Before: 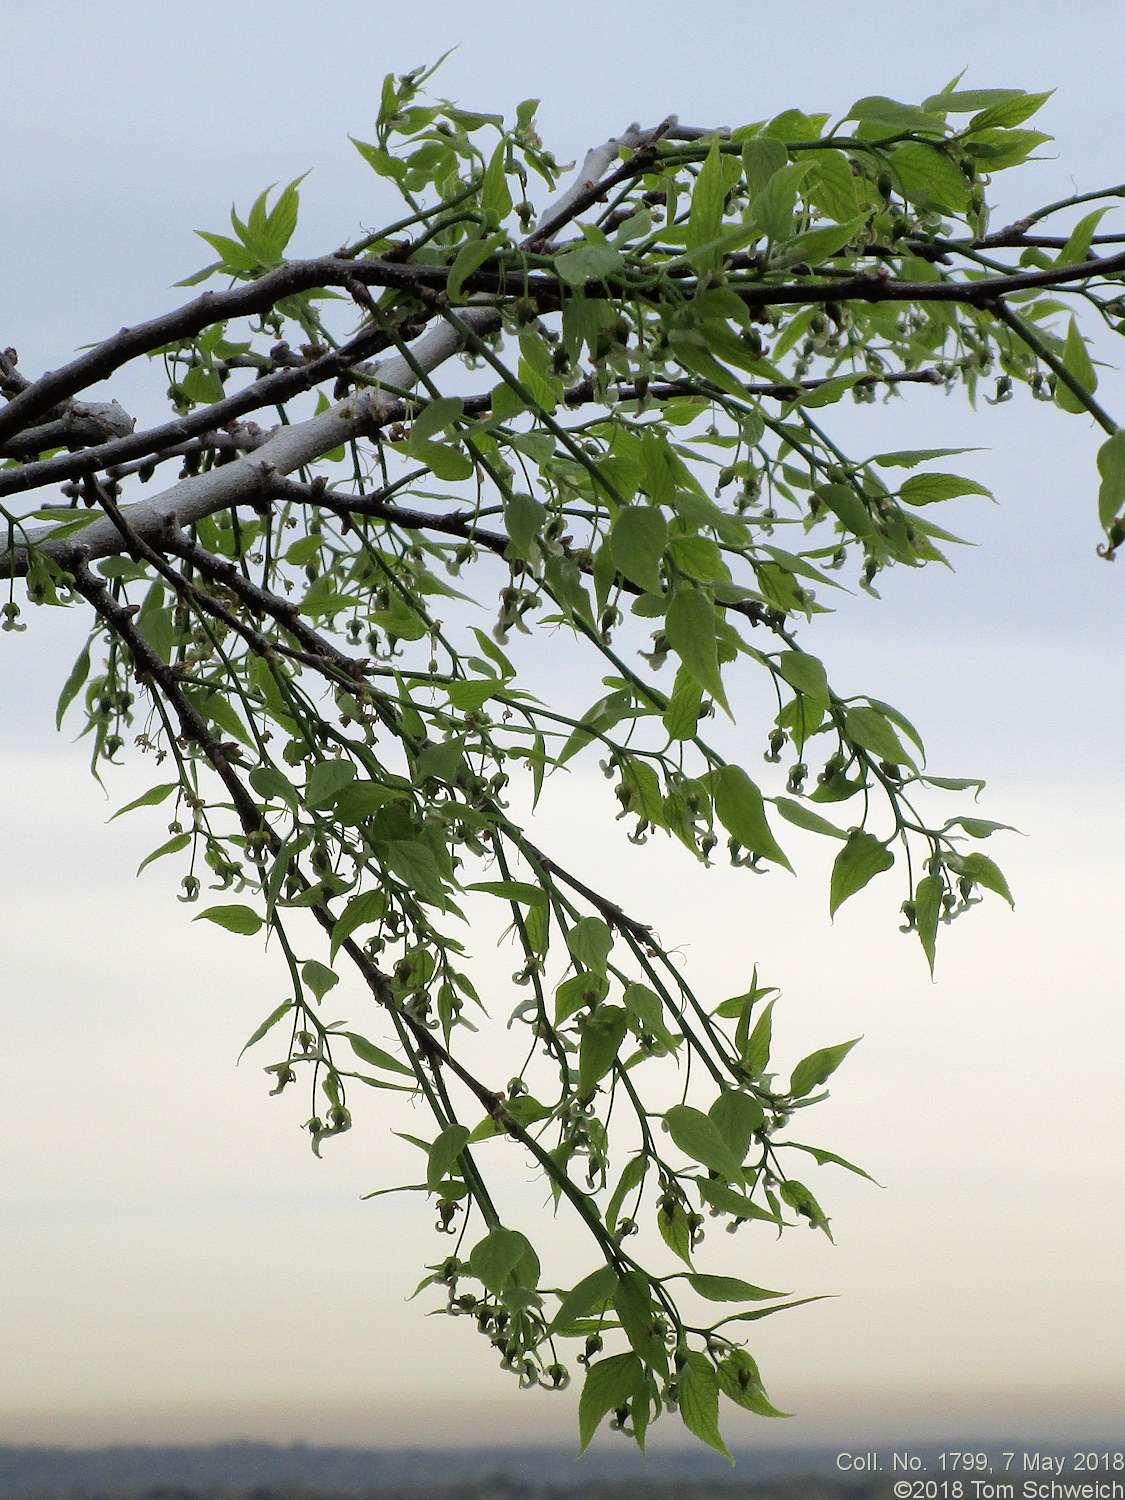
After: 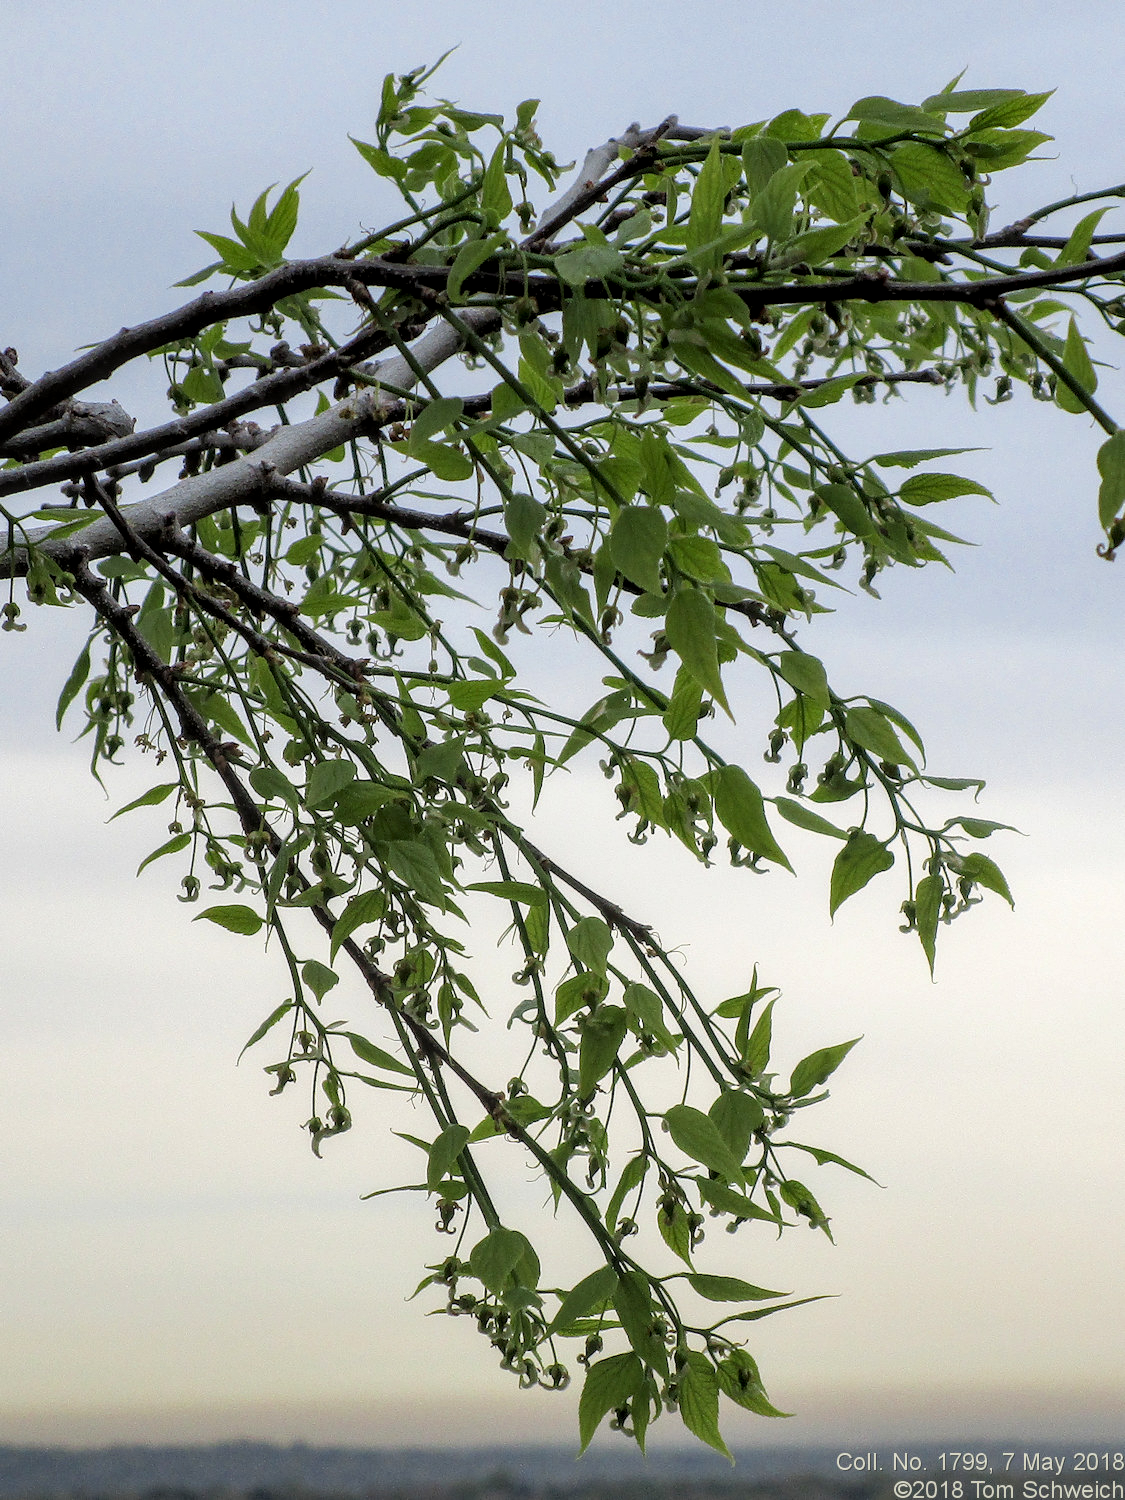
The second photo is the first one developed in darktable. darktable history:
local contrast: highlights 33%, detail 135%
